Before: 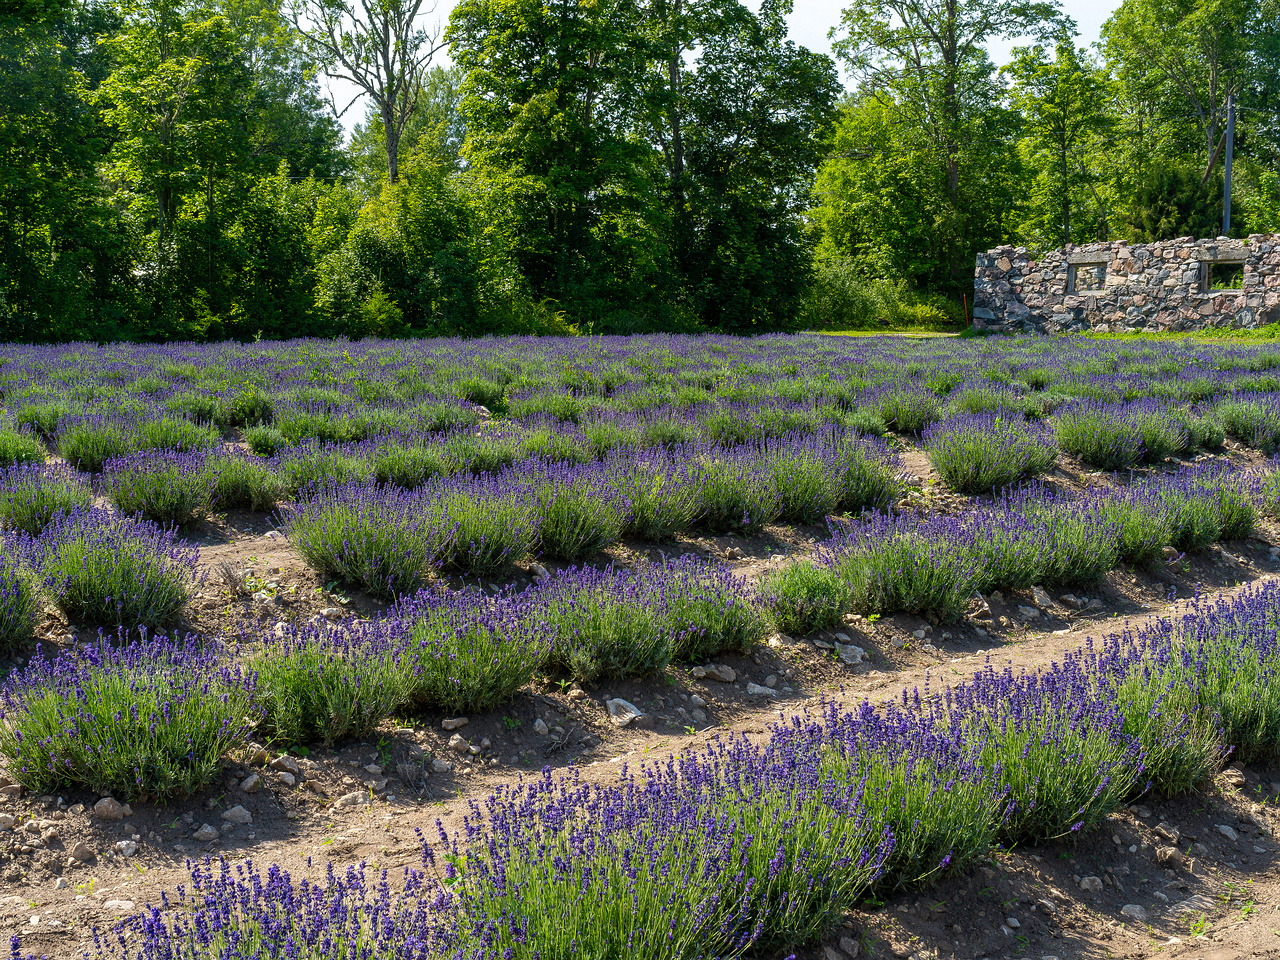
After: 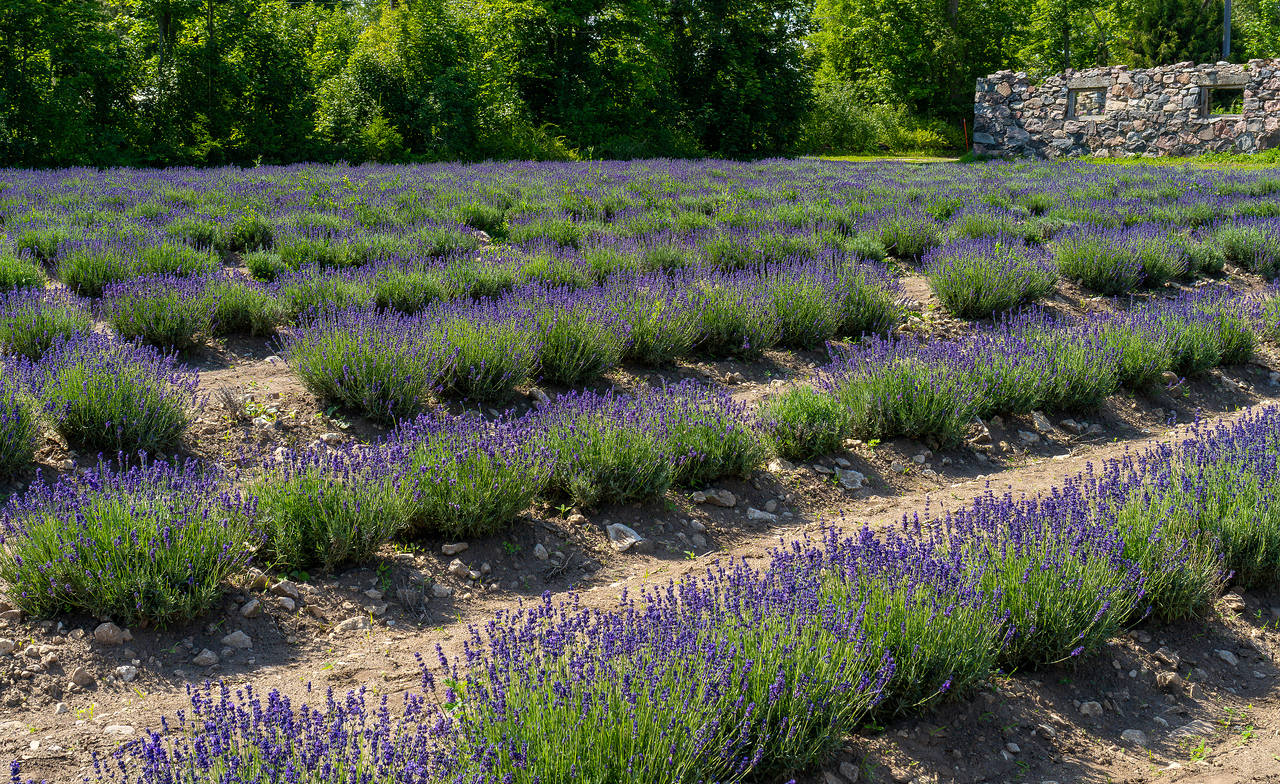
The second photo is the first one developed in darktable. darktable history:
crop and rotate: top 18.238%
